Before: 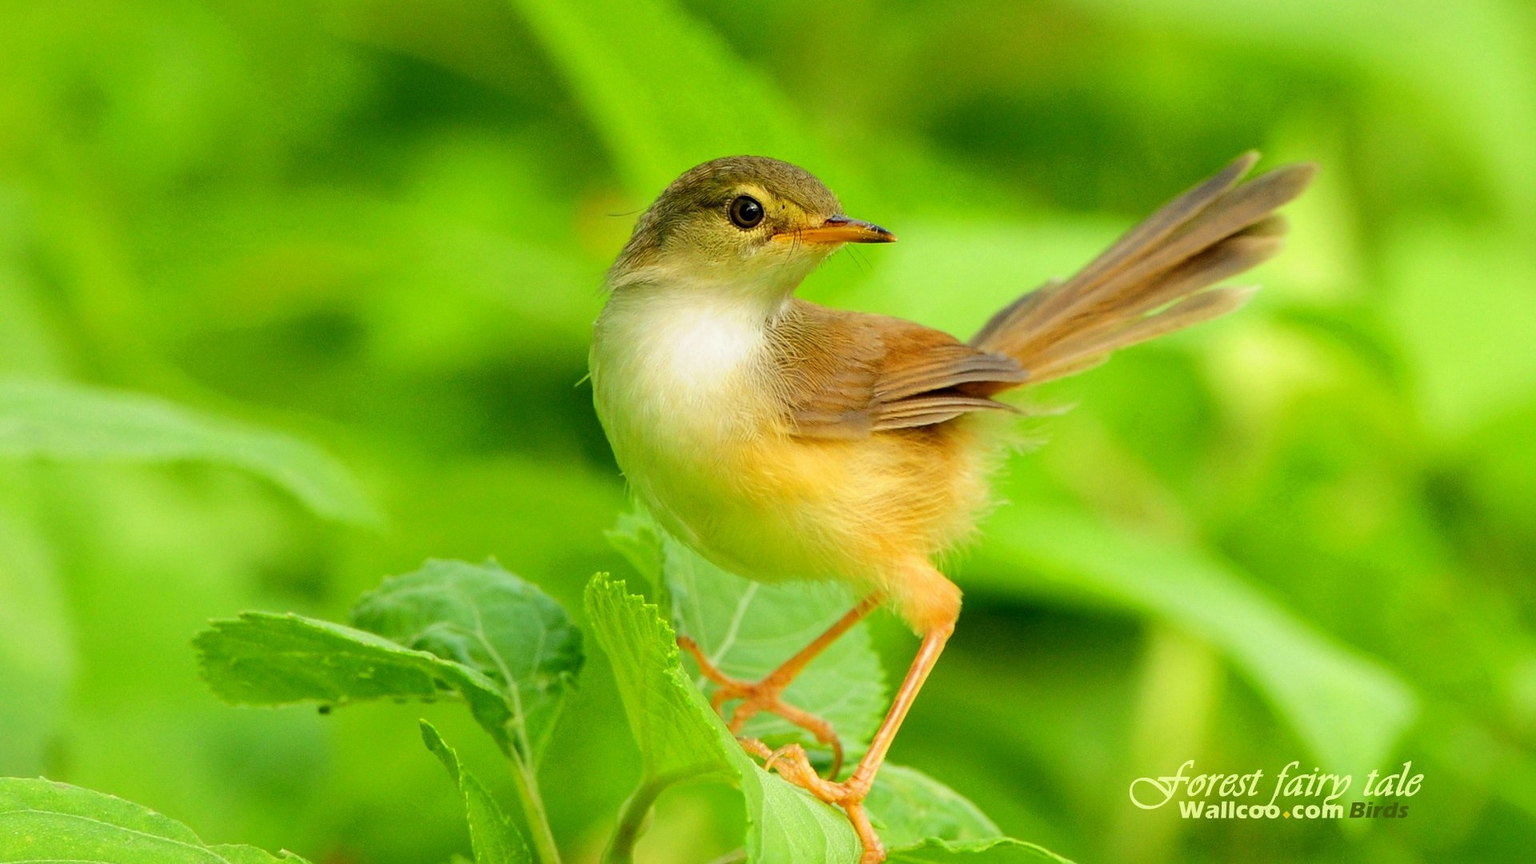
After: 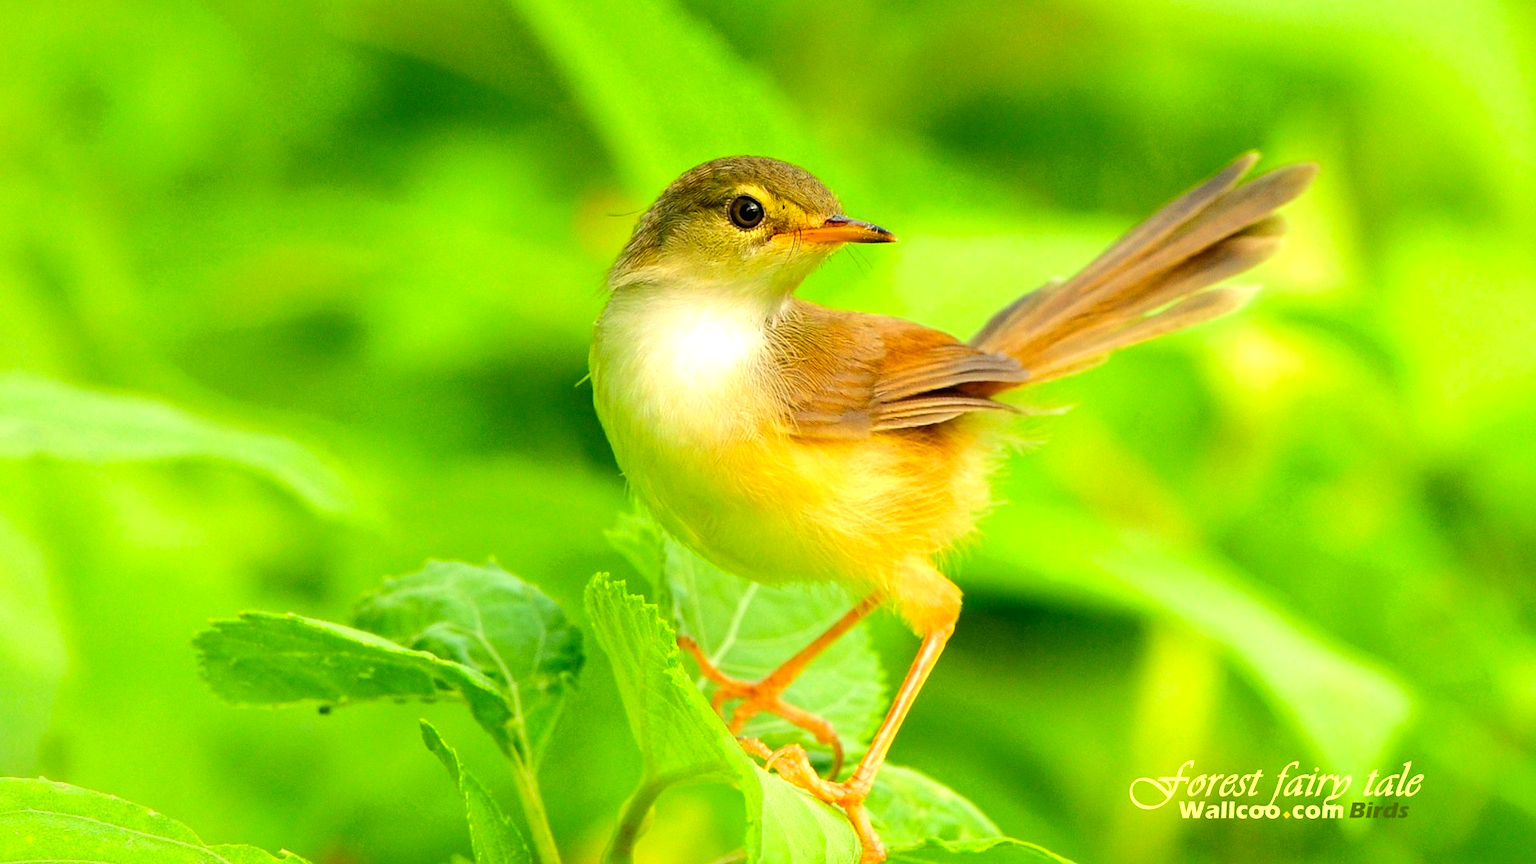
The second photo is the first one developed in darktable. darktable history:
exposure: black level correction 0, exposure 0.499 EV, compensate exposure bias true, compensate highlight preservation false
tone equalizer: on, module defaults
color correction: highlights a* 3.4, highlights b* 1.64, saturation 1.16
